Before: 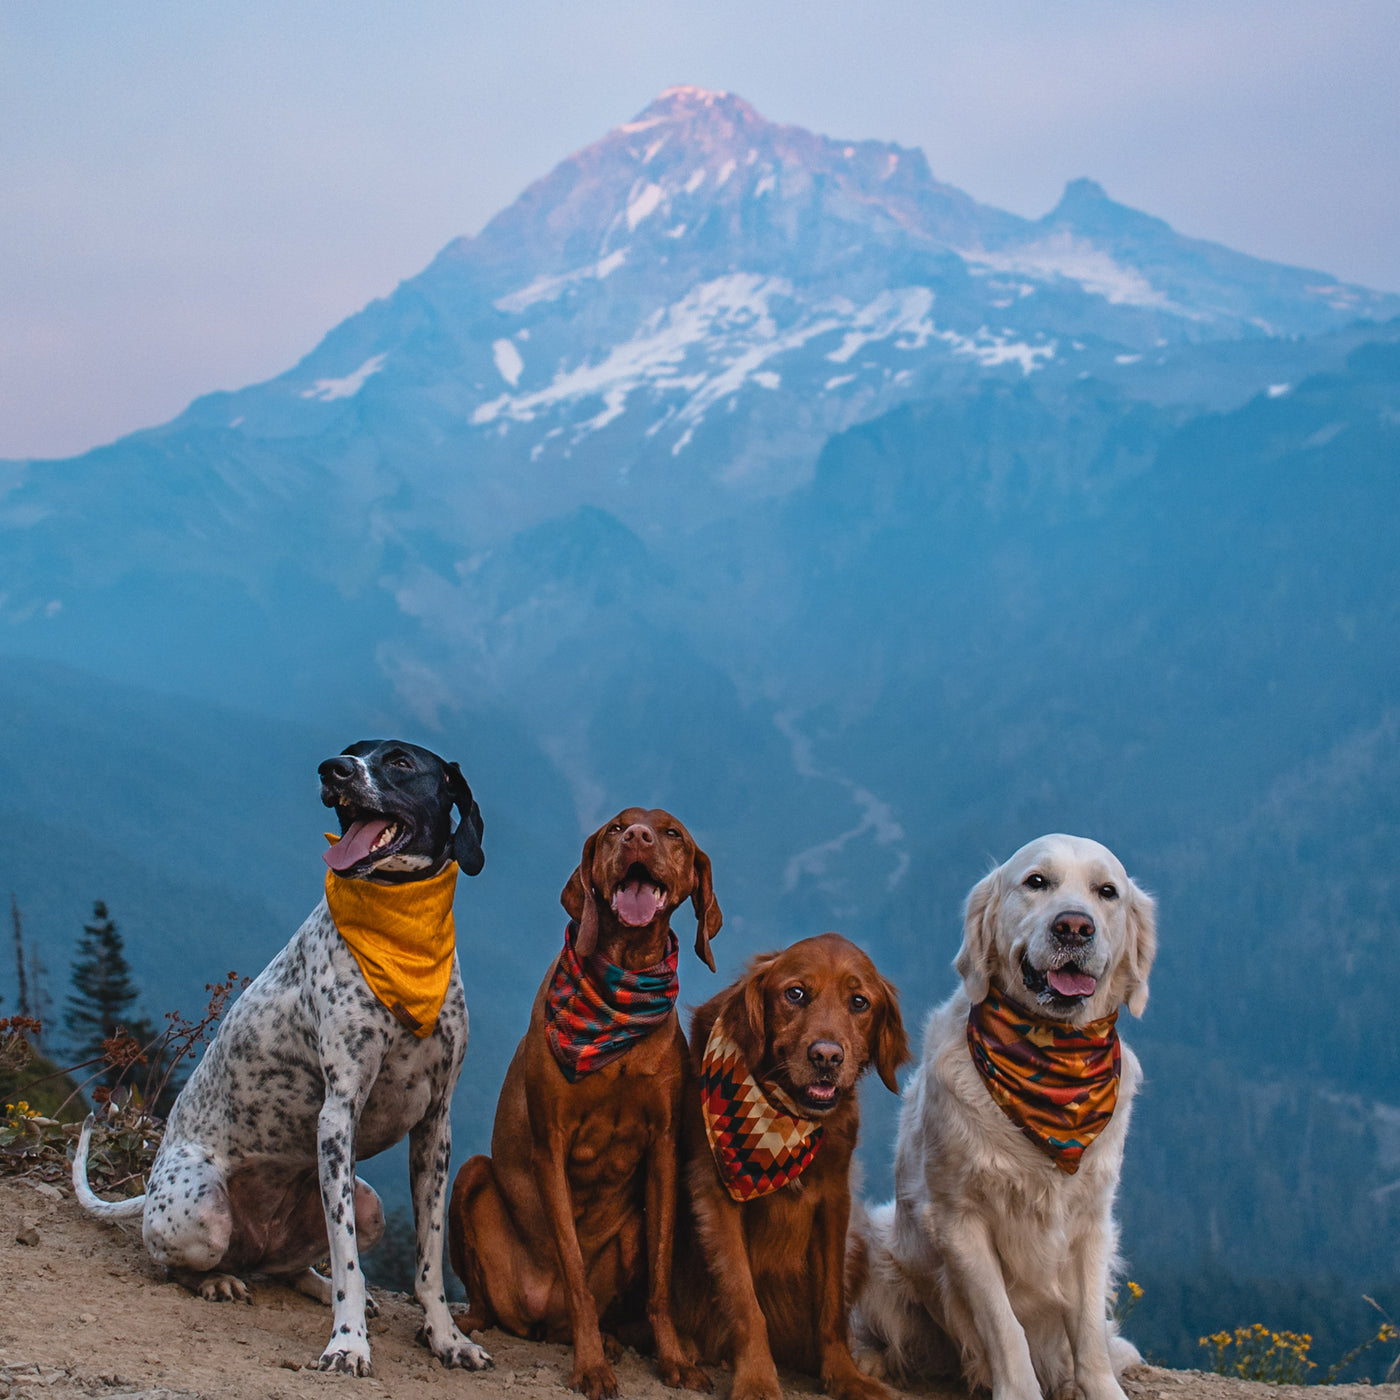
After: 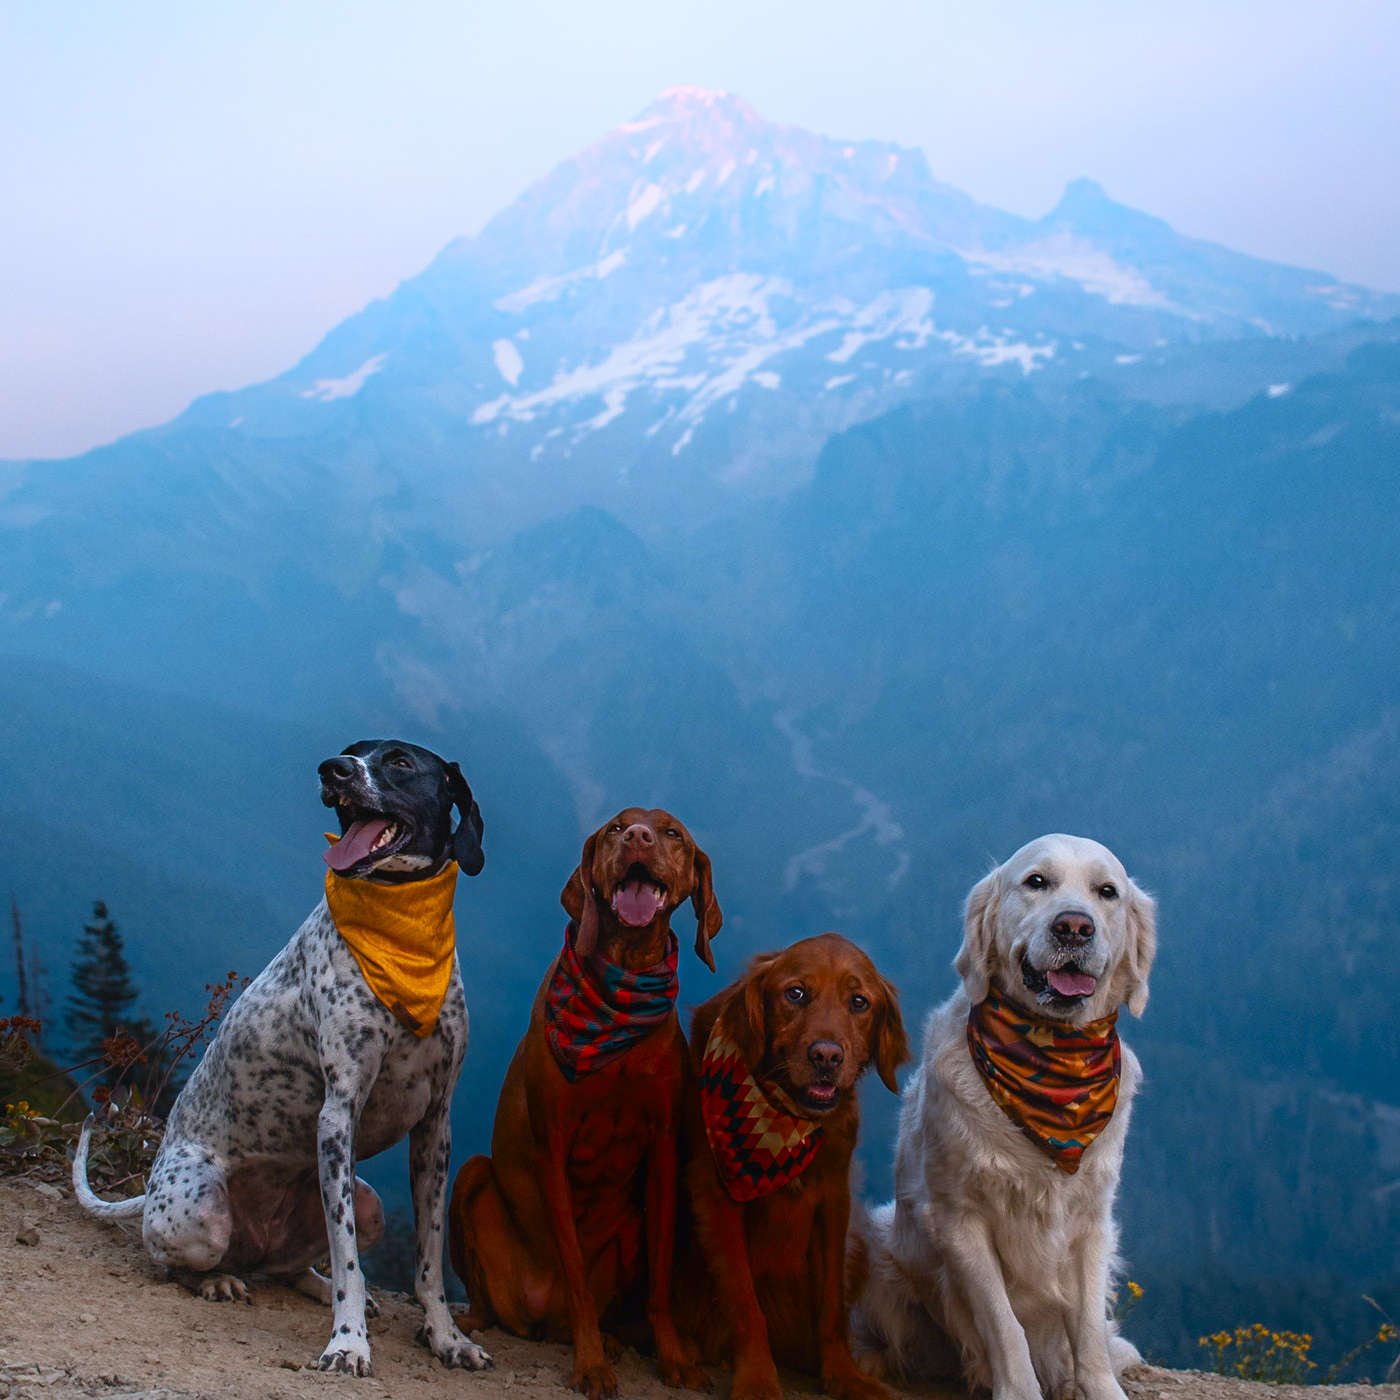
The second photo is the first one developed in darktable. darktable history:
shadows and highlights: shadows -90, highlights 90, soften with gaussian
white balance: red 0.974, blue 1.044
